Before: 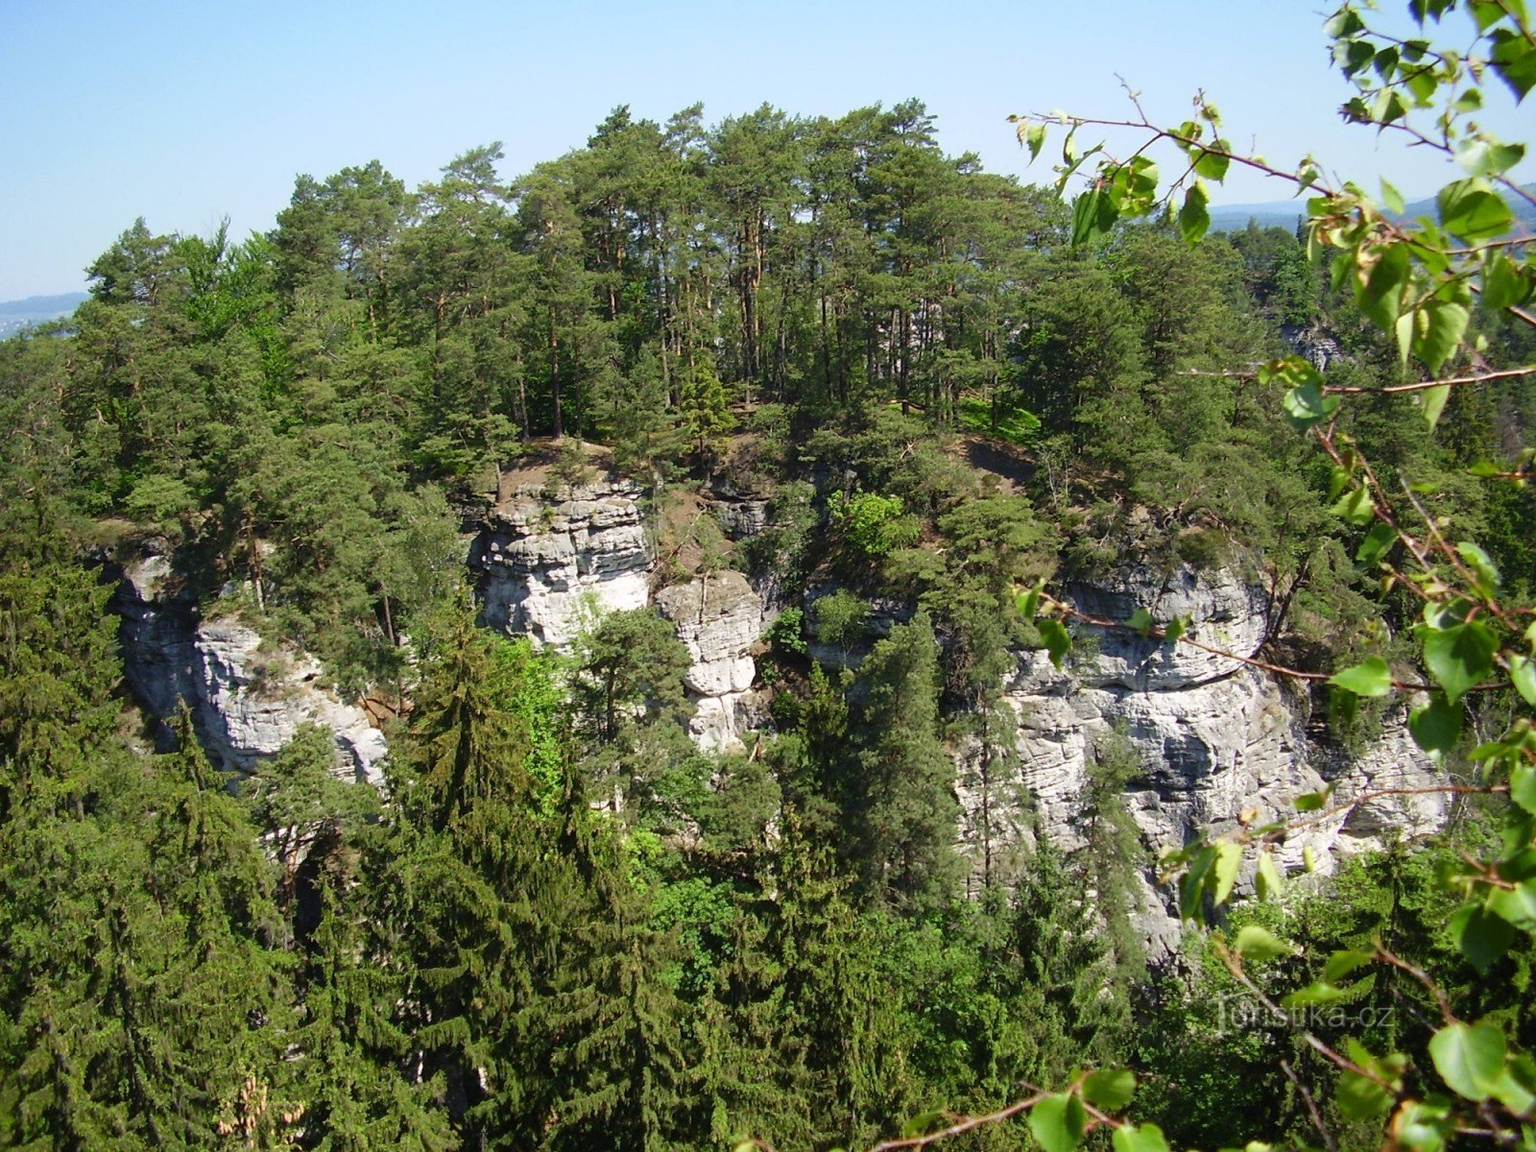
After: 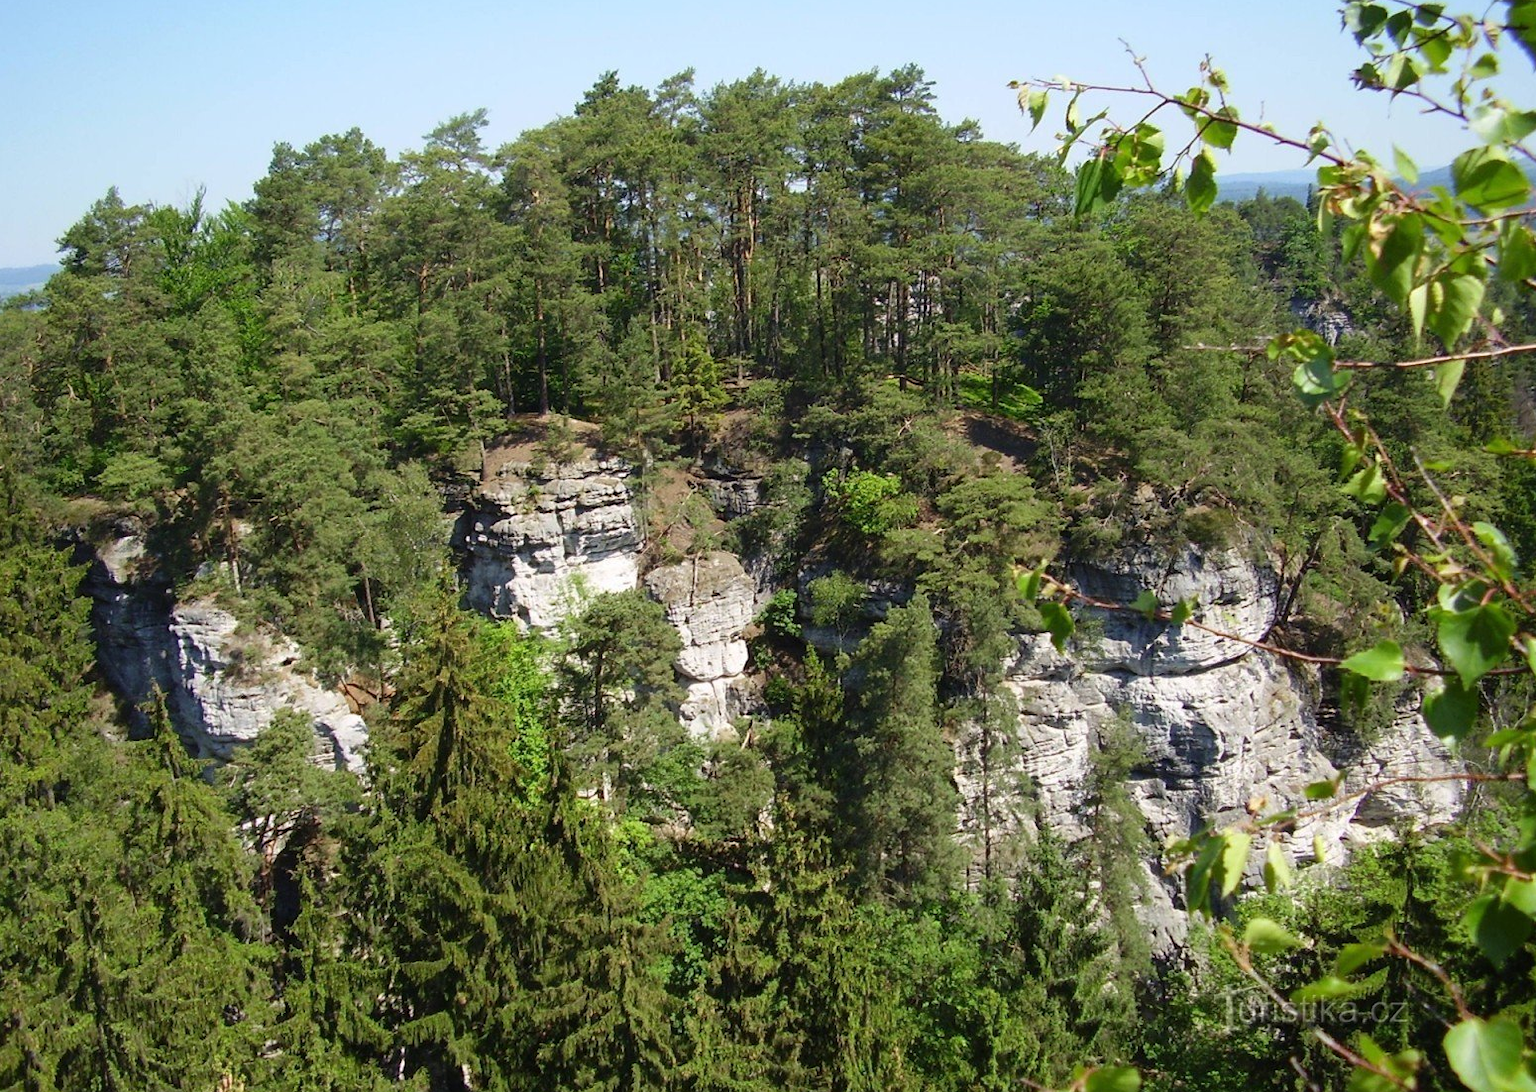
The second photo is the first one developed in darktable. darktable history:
crop: left 2.03%, top 3.21%, right 1.078%, bottom 4.922%
exposure: compensate highlight preservation false
